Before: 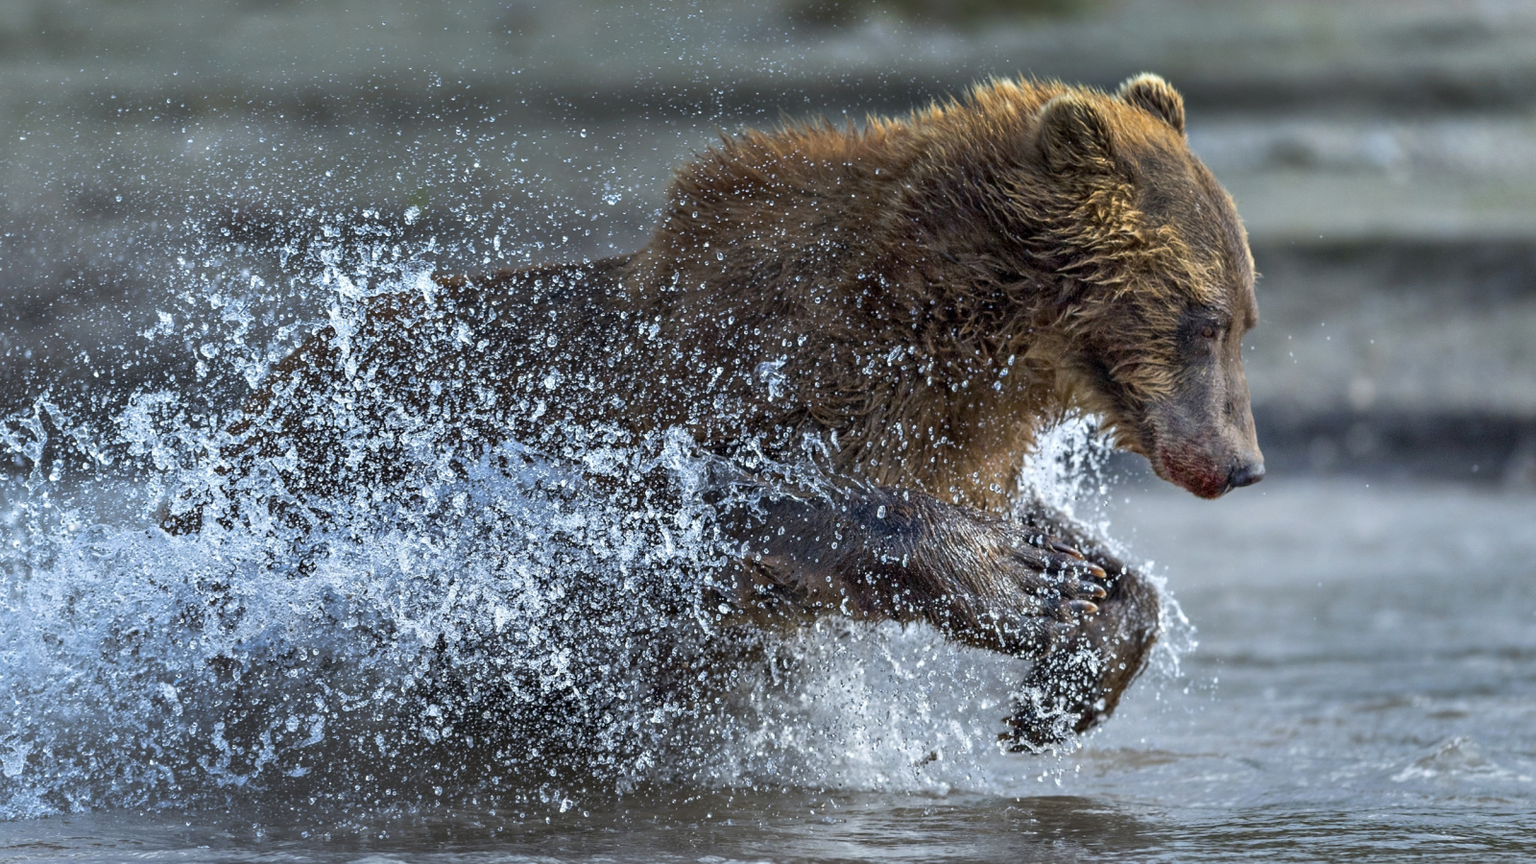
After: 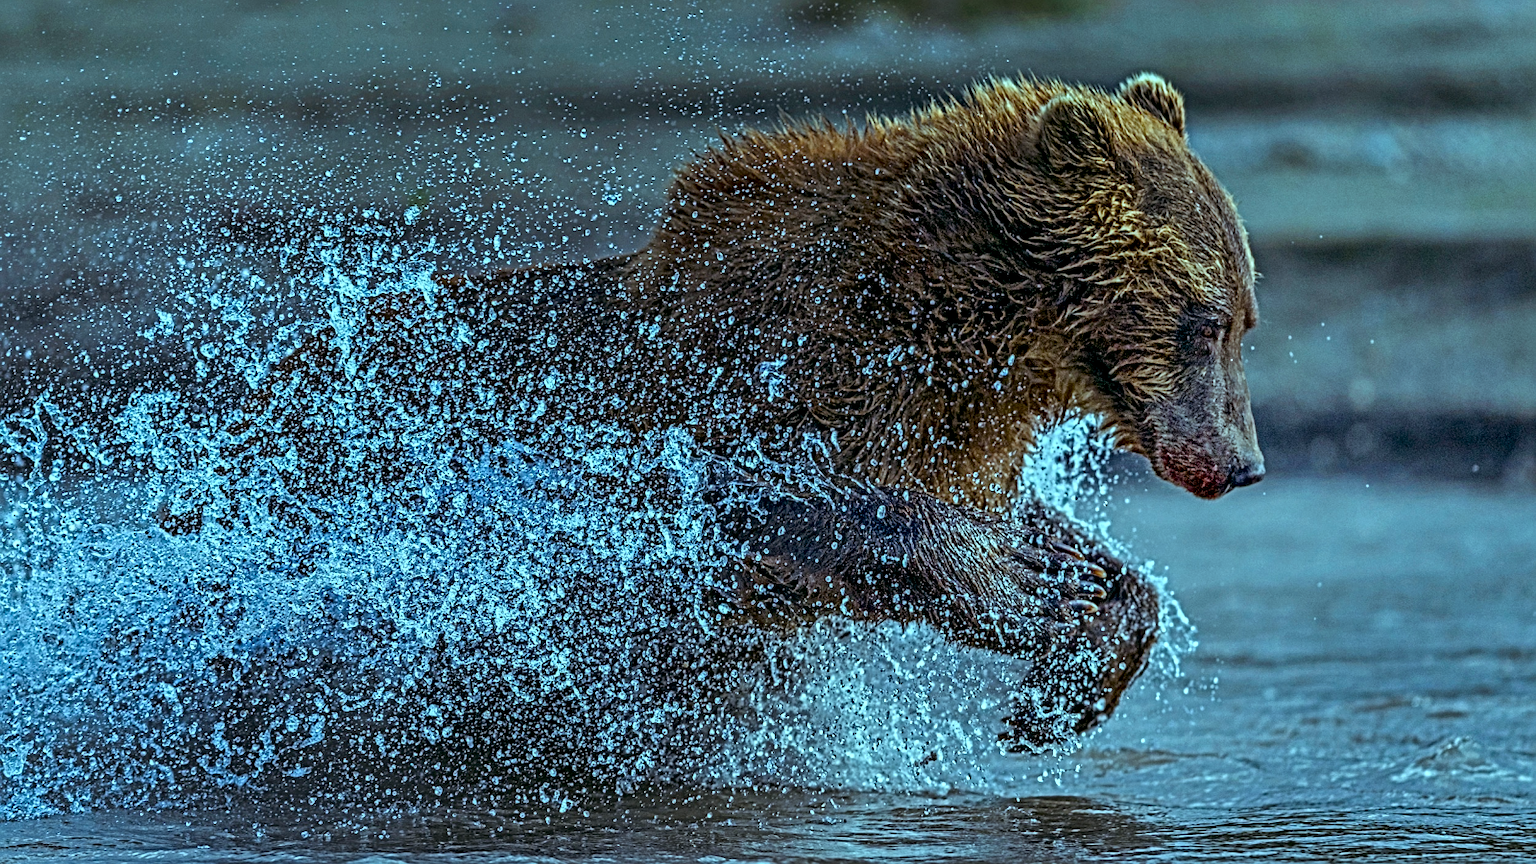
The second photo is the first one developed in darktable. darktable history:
color balance rgb: shadows lift › luminance -7.7%, shadows lift › chroma 2.13%, shadows lift › hue 165.27°, power › luminance -7.77%, power › chroma 1.34%, power › hue 330.55°, highlights gain › luminance -33.33%, highlights gain › chroma 5.68%, highlights gain › hue 217.2°, global offset › luminance -0.33%, global offset › chroma 0.11%, global offset › hue 165.27°, perceptual saturation grading › global saturation 27.72%, perceptual saturation grading › highlights -25%, perceptual saturation grading › mid-tones 25%, perceptual saturation grading › shadows 50%
local contrast: mode bilateral grid, contrast 20, coarseness 3, detail 300%, midtone range 0.2
